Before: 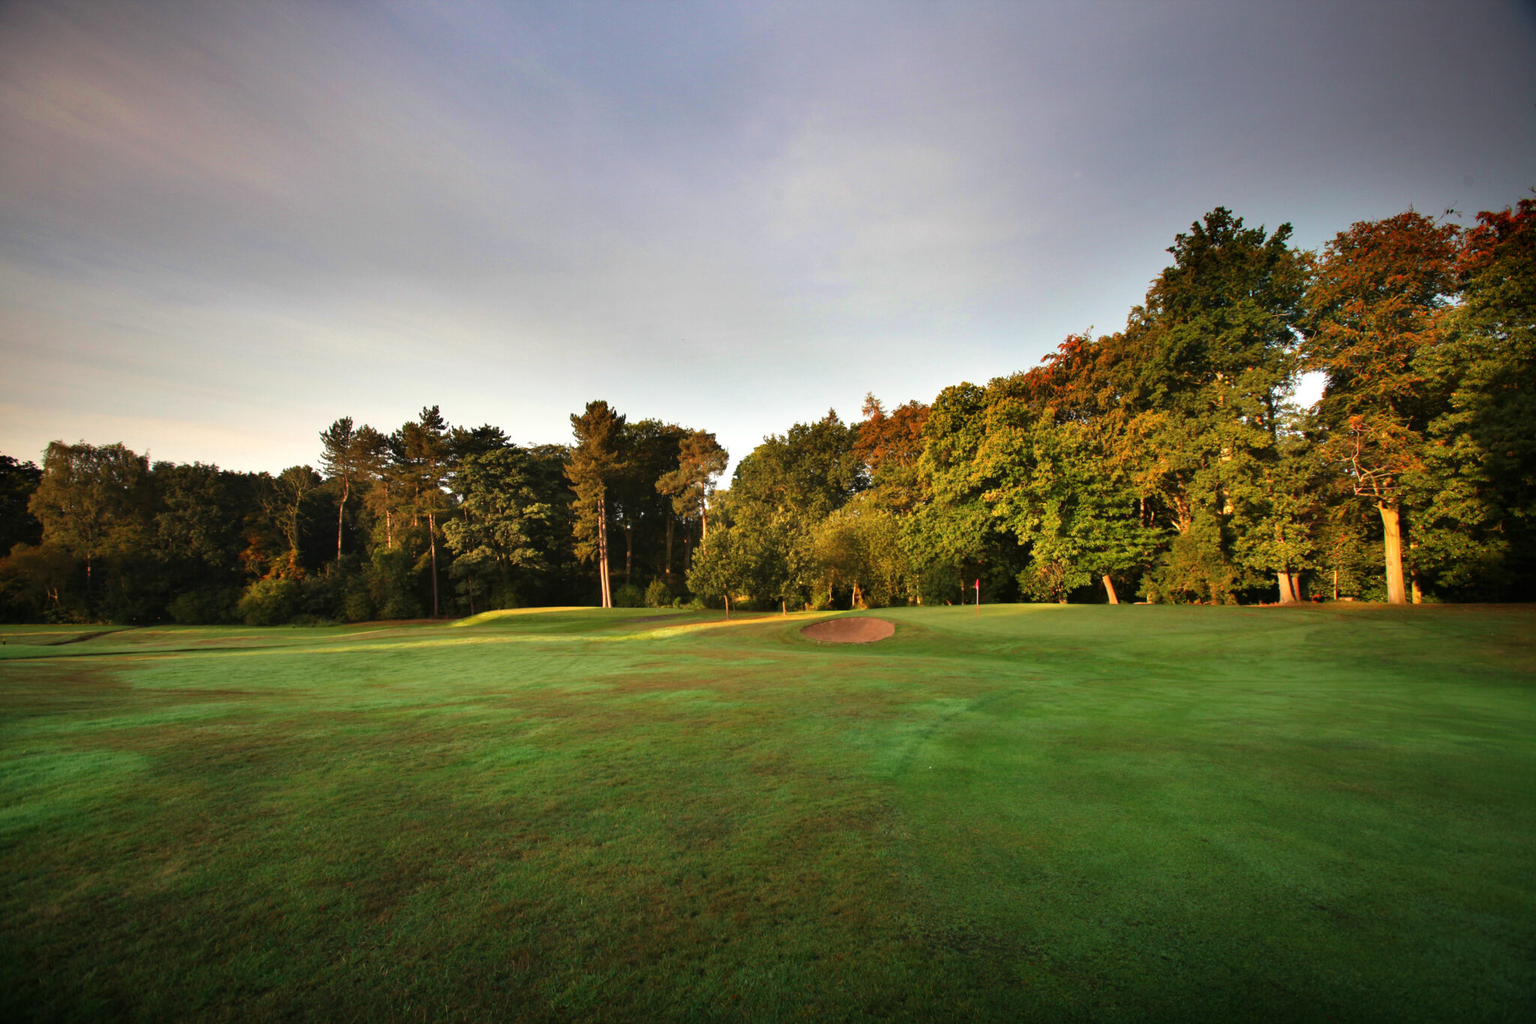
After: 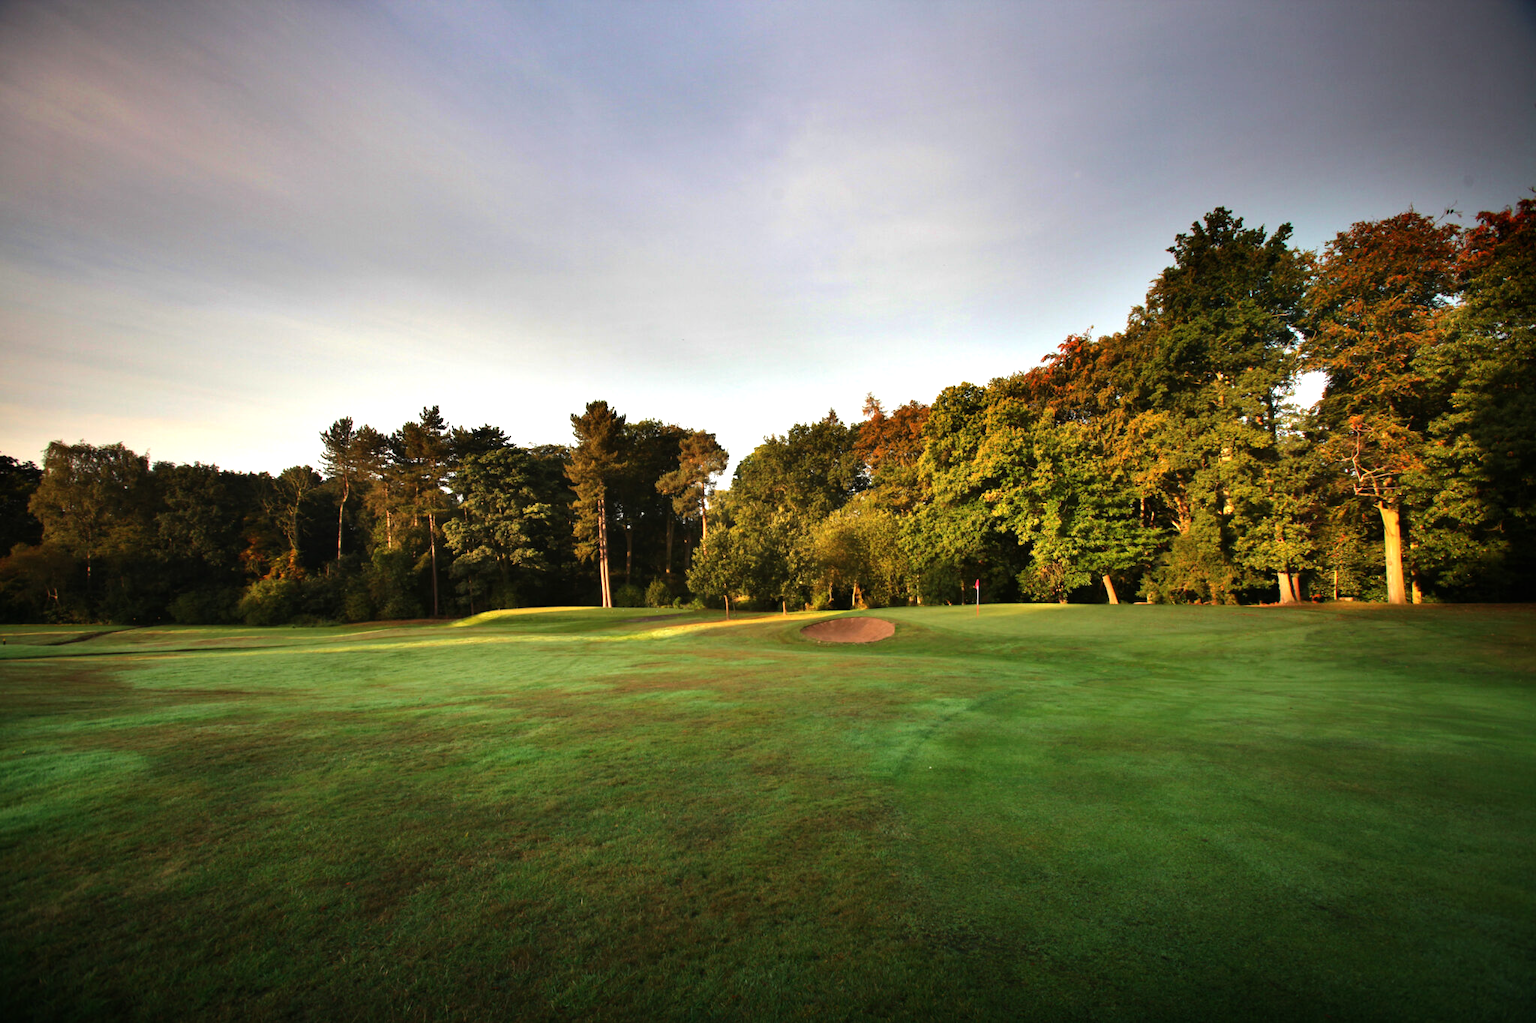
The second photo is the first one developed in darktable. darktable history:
tone equalizer: -8 EV -0.405 EV, -7 EV -0.381 EV, -6 EV -0.361 EV, -5 EV -0.248 EV, -3 EV 0.213 EV, -2 EV 0.317 EV, -1 EV 0.406 EV, +0 EV 0.386 EV, edges refinement/feathering 500, mask exposure compensation -1.57 EV, preserve details no
